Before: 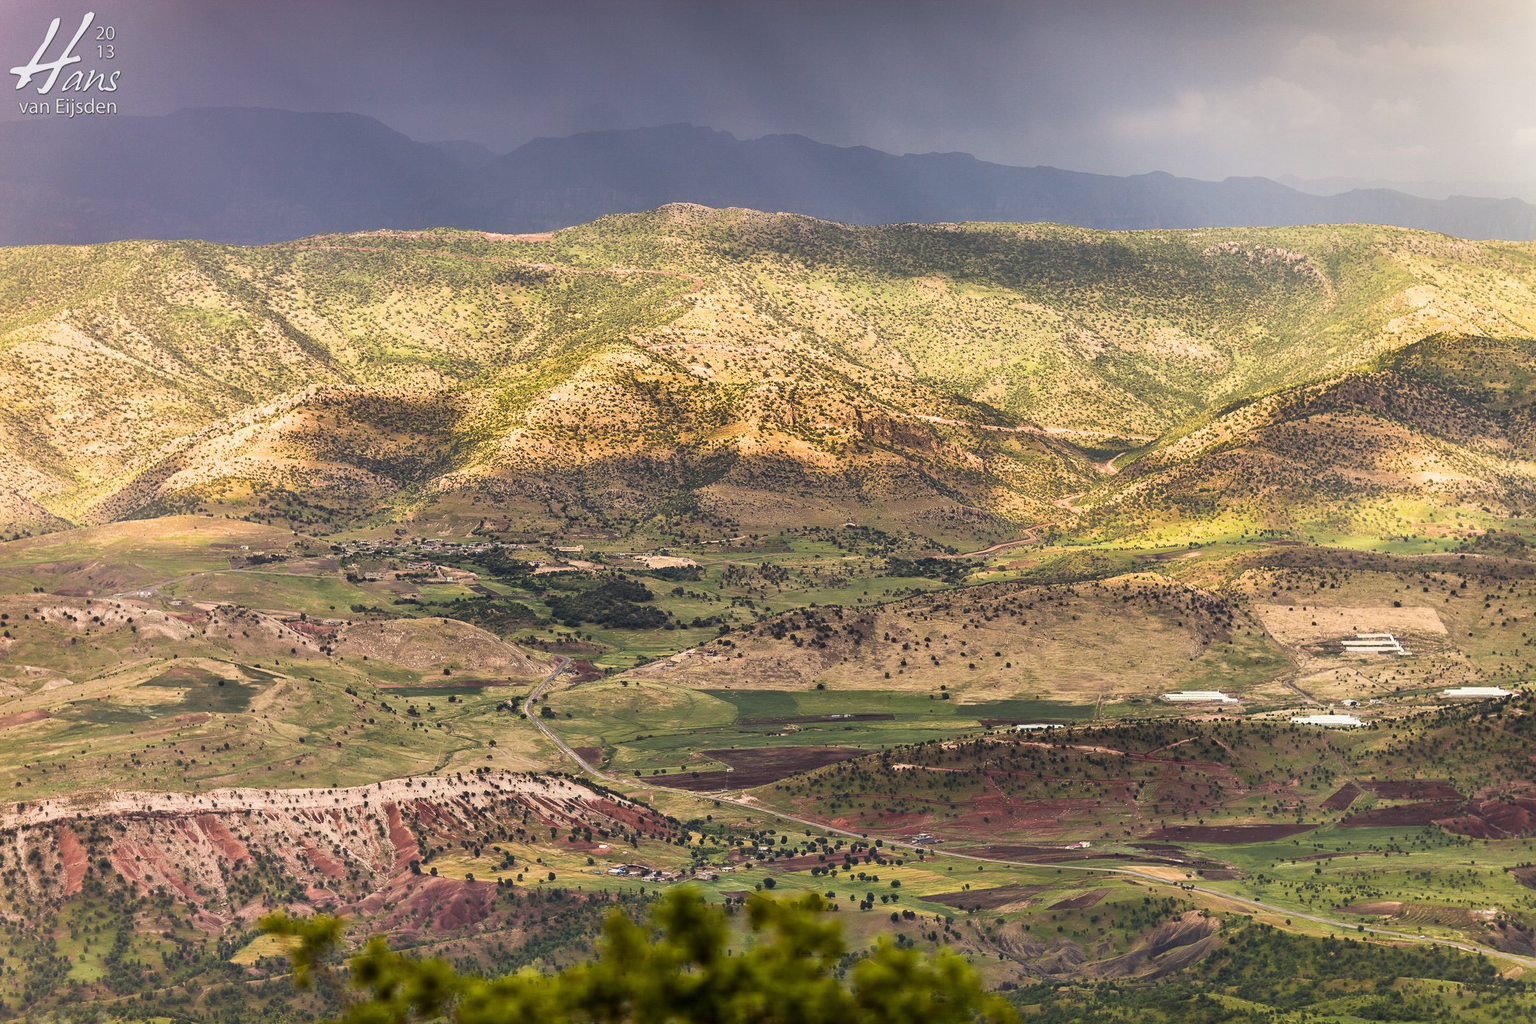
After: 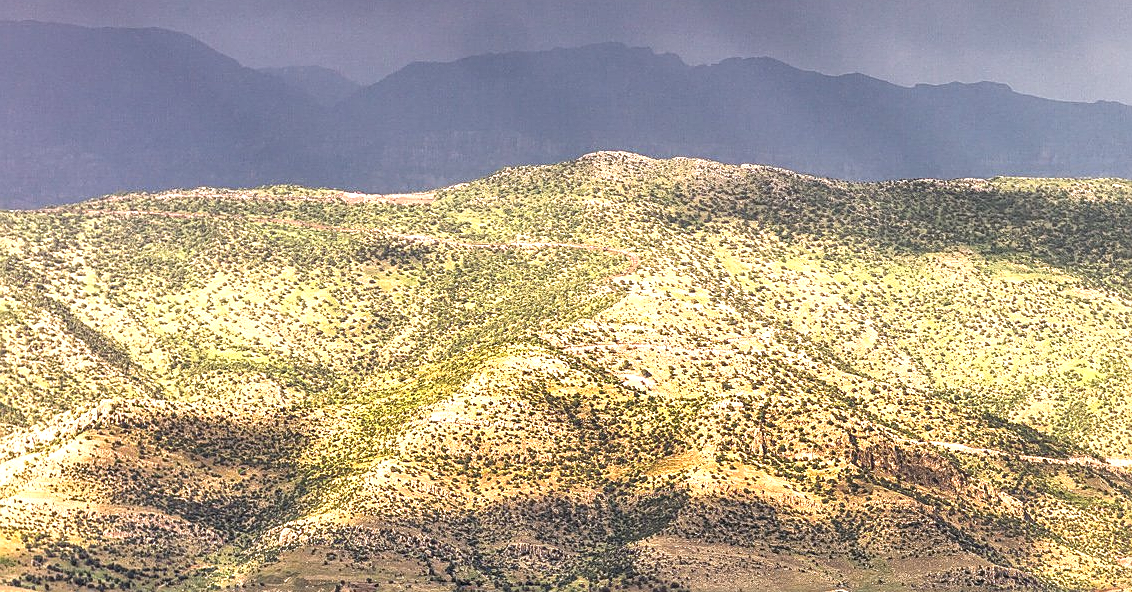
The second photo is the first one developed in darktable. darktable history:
crop: left 15.306%, top 9.065%, right 30.789%, bottom 48.638%
sharpen: amount 0.478
exposure: black level correction 0.001, exposure 0.5 EV, compensate exposure bias true, compensate highlight preservation false
local contrast: highlights 61%, detail 143%, midtone range 0.428
